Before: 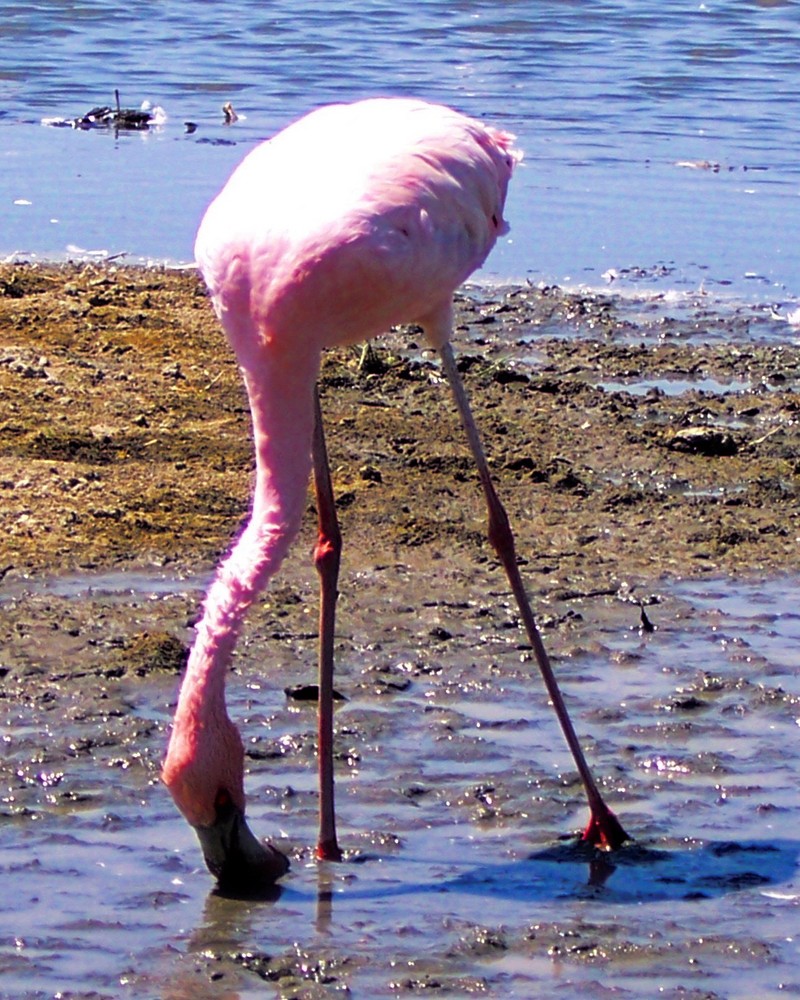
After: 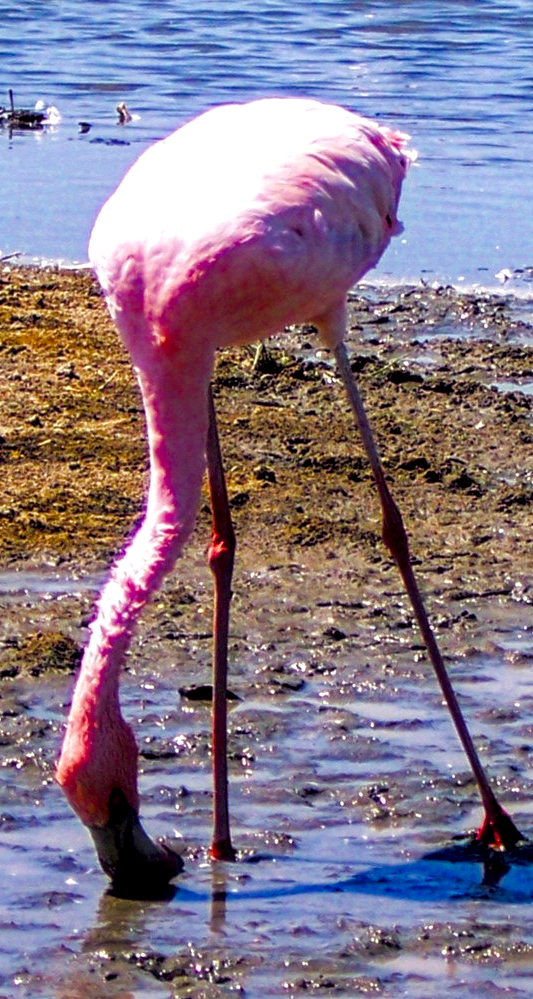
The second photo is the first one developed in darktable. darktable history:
local contrast: highlights 61%, detail 143%, midtone range 0.431
color balance rgb: linear chroma grading › global chroma 0.75%, perceptual saturation grading › global saturation 25.147%, perceptual saturation grading › highlights -27.865%, perceptual saturation grading › shadows 33.384%
crop and rotate: left 13.383%, right 19.932%
